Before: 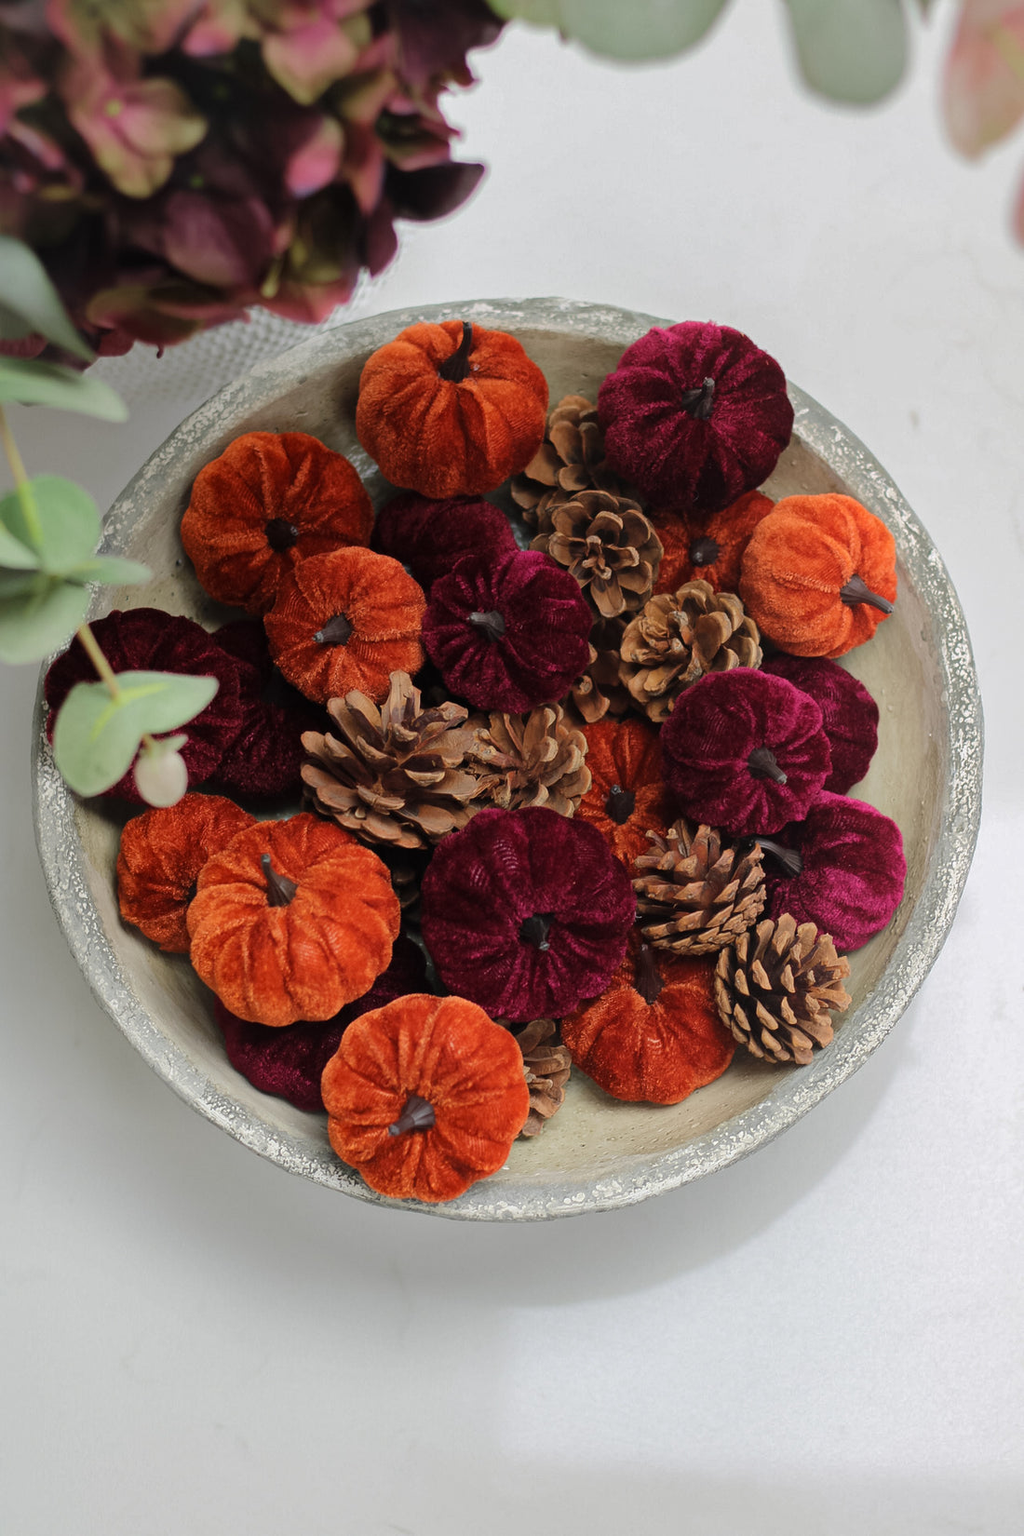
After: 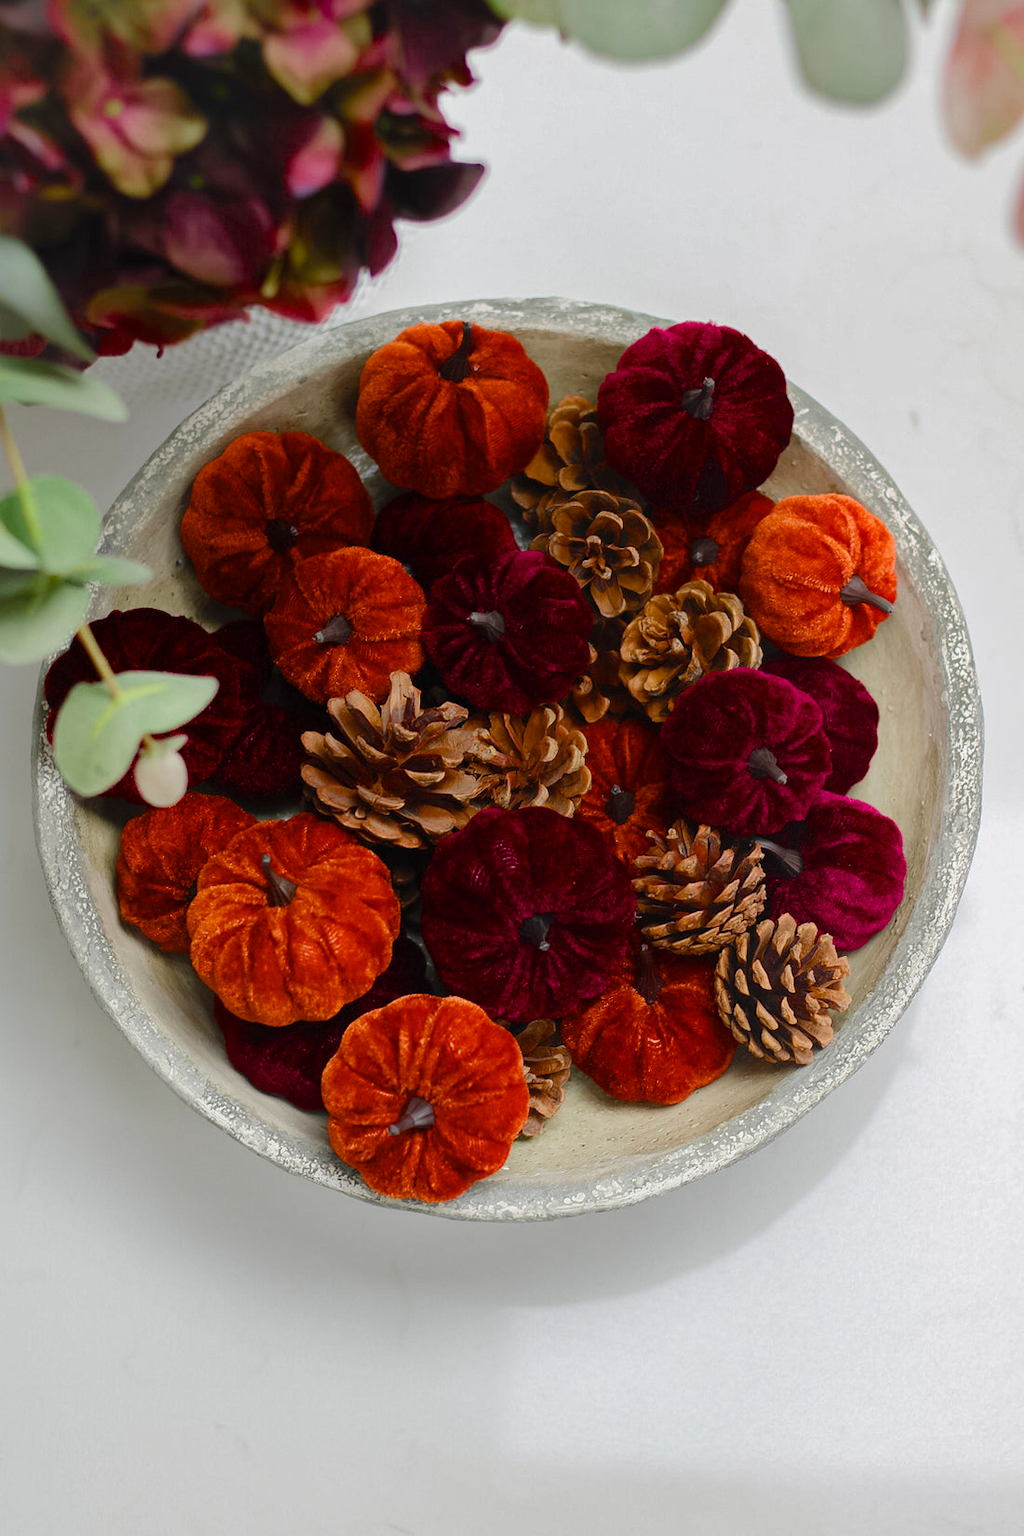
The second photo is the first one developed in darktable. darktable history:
color balance rgb: power › luminance 3.401%, power › hue 233.97°, perceptual saturation grading › global saturation 0.828%, perceptual saturation grading › highlights -9.631%, perceptual saturation grading › mid-tones 18.664%, perceptual saturation grading › shadows 28.419%, global vibrance 10.619%, saturation formula JzAzBz (2021)
color correction: highlights a* -0.158, highlights b* 0.136
